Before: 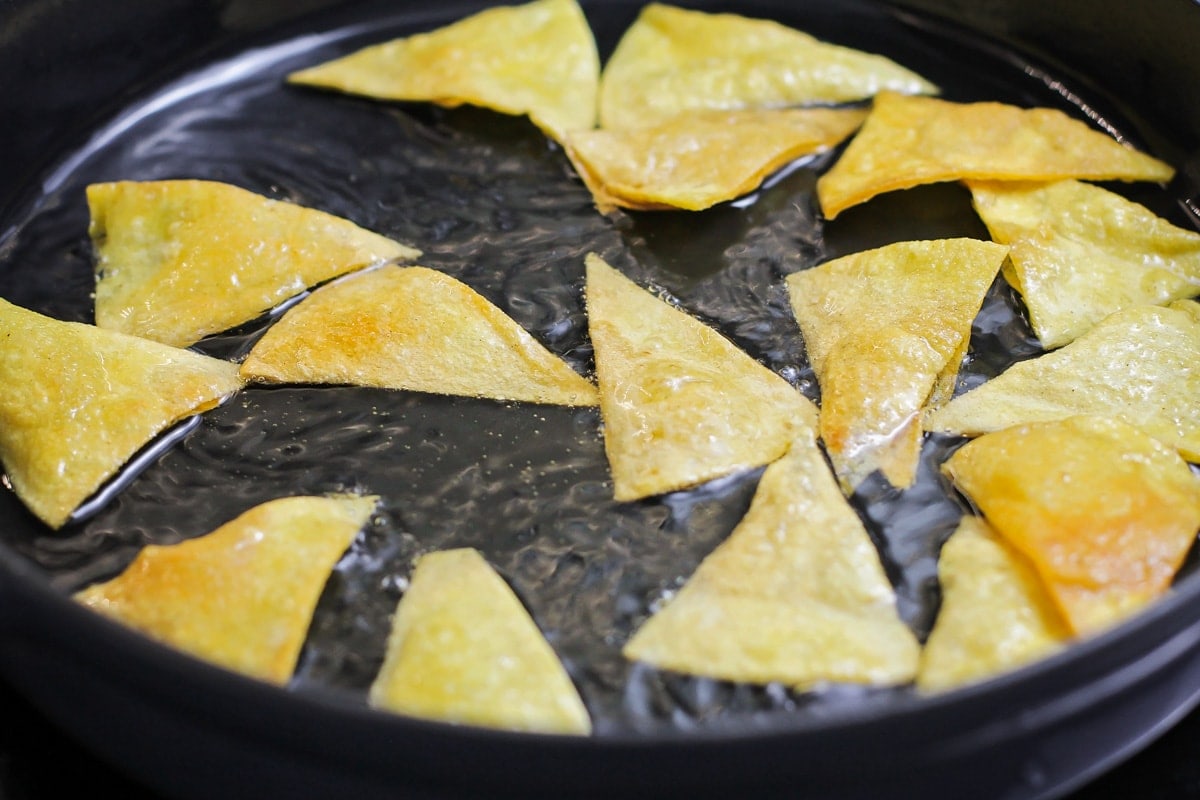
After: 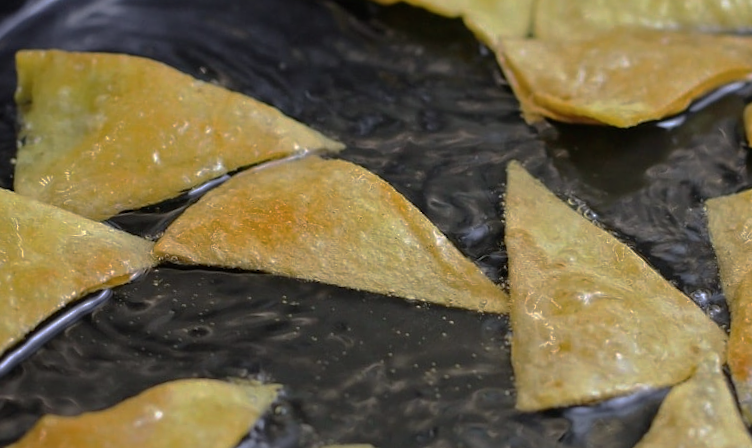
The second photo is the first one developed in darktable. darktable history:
base curve: curves: ch0 [(0, 0) (0.841, 0.609) (1, 1)], preserve colors none
crop and rotate: angle -4.84°, left 2.269%, top 6.864%, right 27.301%, bottom 30.165%
tone equalizer: on, module defaults
